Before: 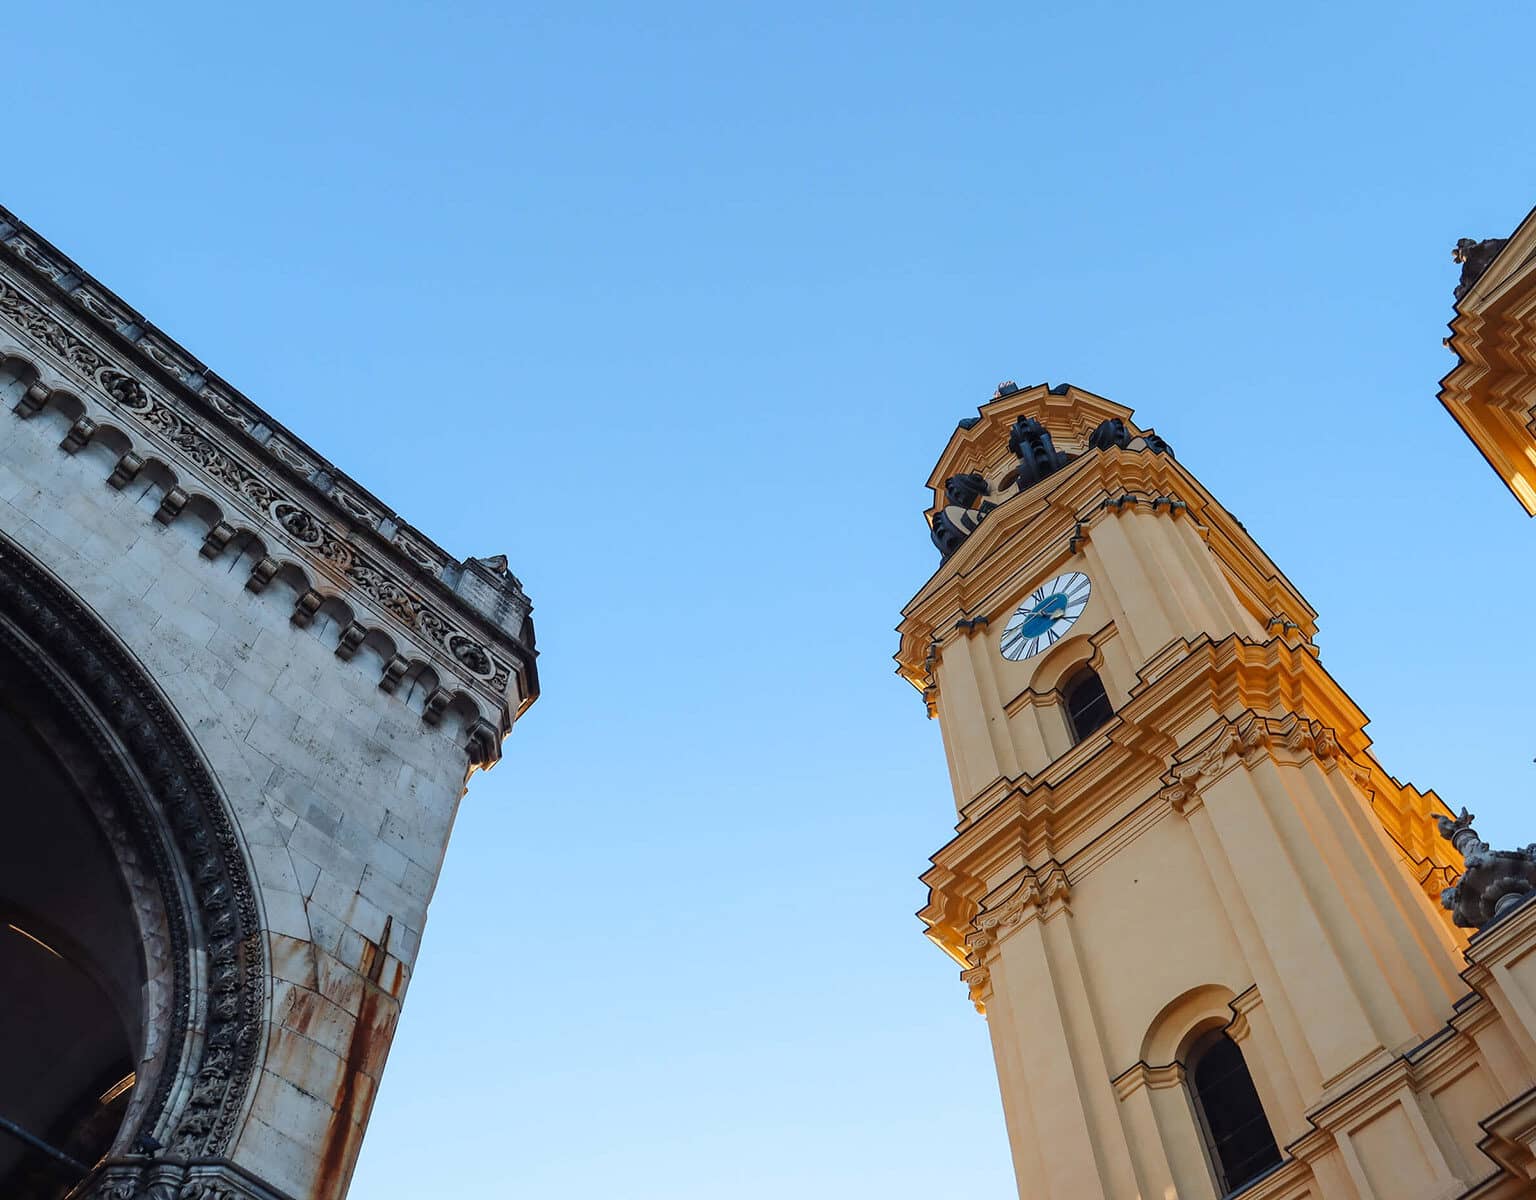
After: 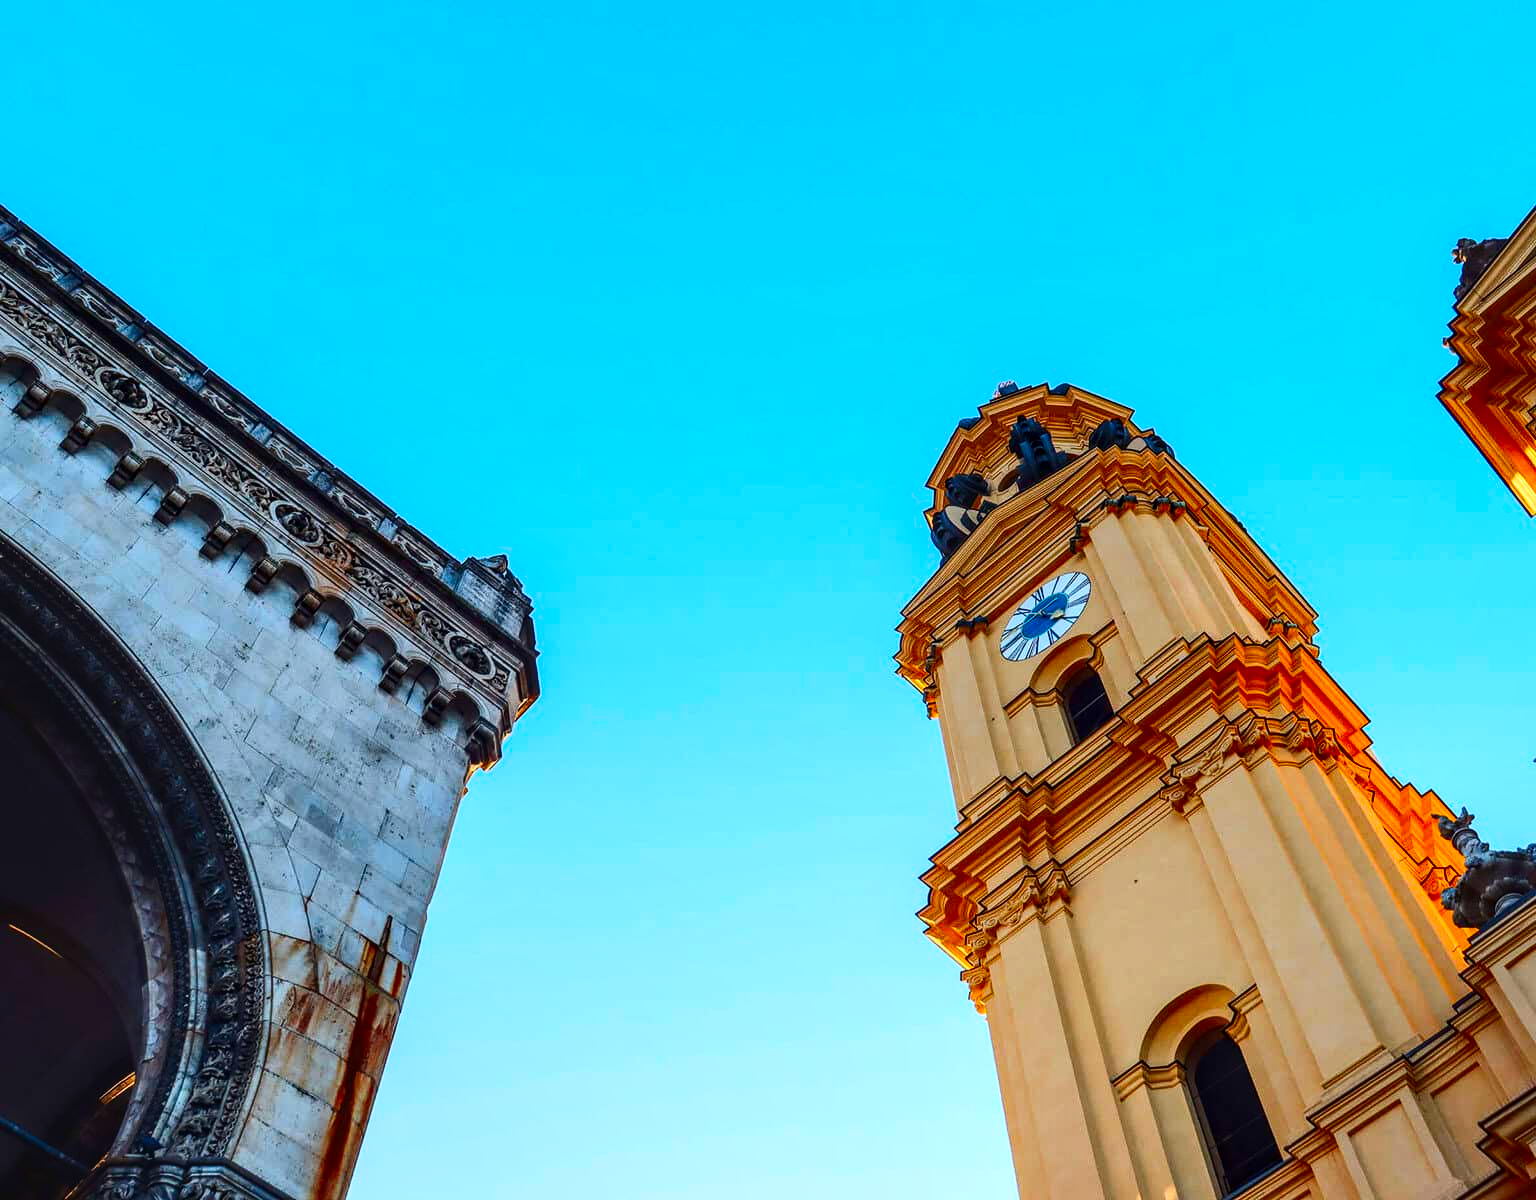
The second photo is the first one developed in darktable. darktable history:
local contrast: on, module defaults
contrast brightness saturation: contrast 0.26, brightness 0.02, saturation 0.87
